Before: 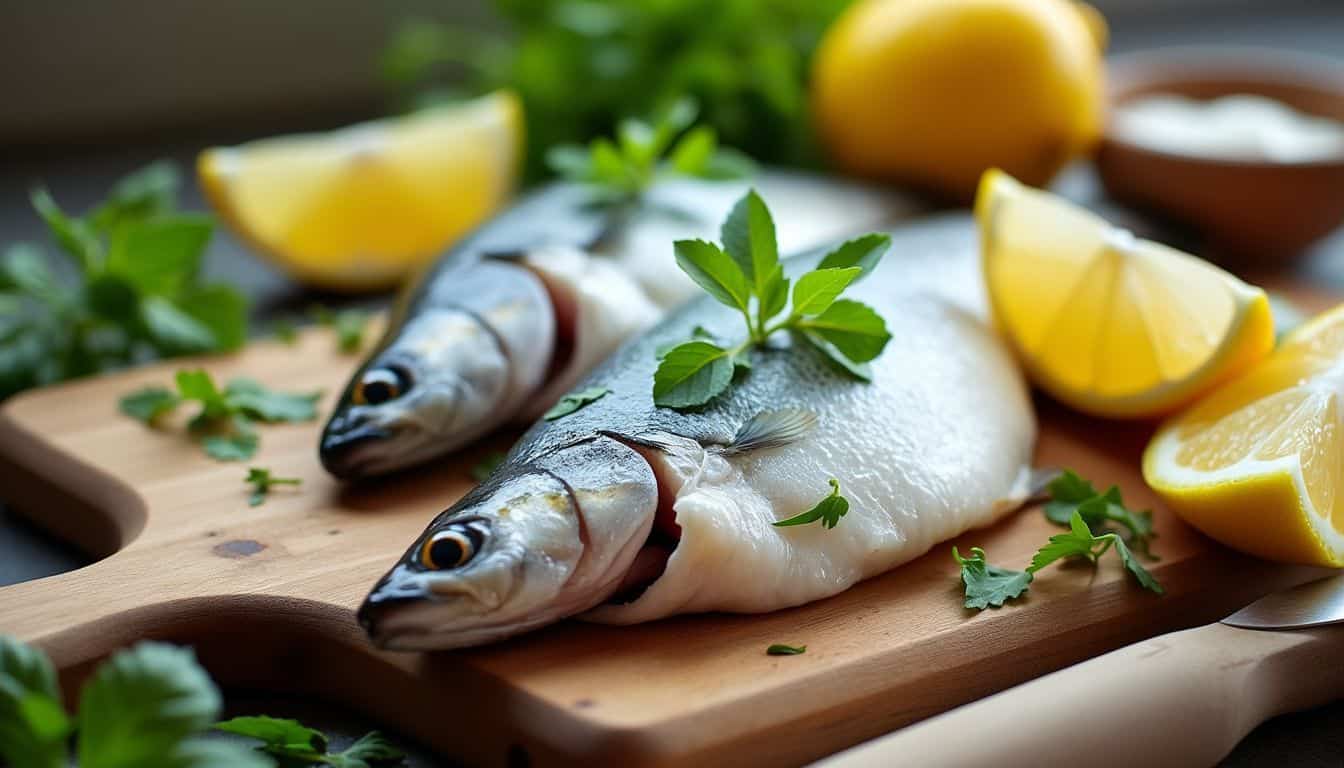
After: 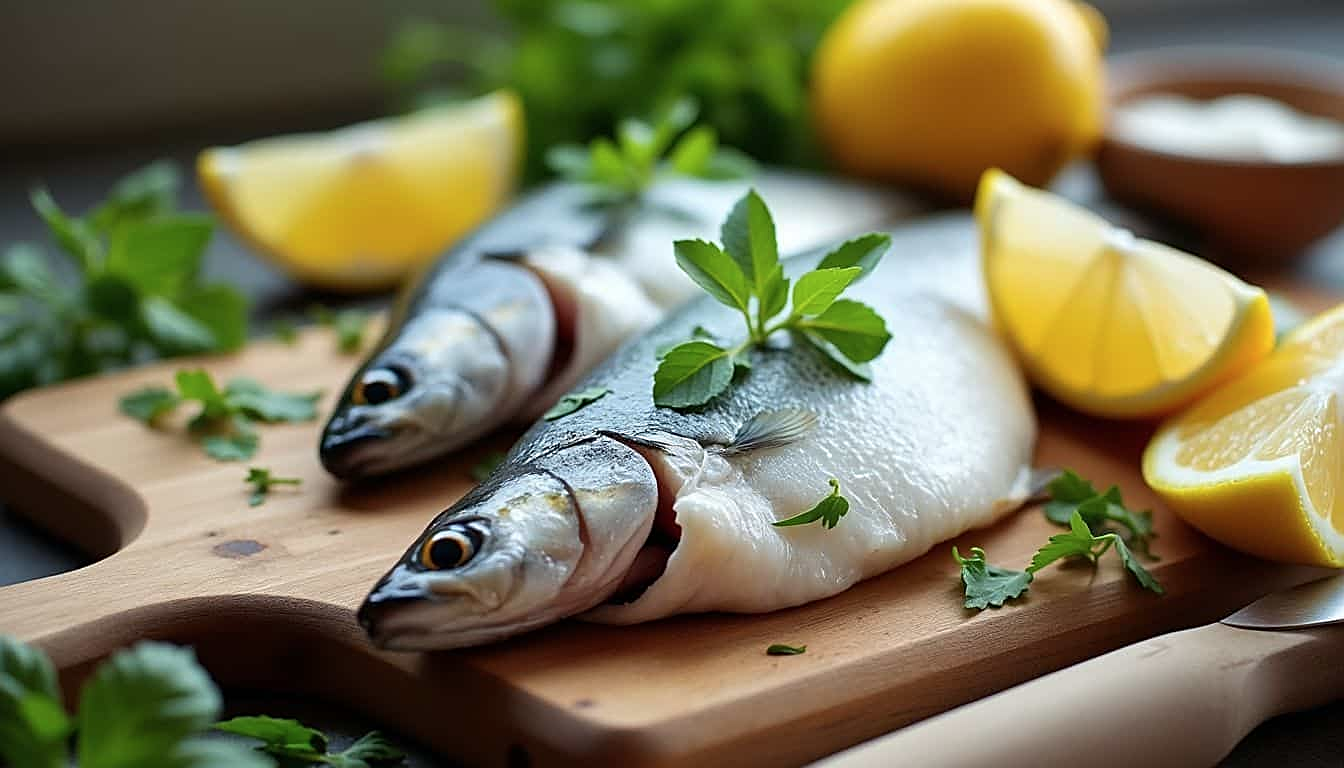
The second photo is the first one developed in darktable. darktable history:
sharpen: on, module defaults
contrast brightness saturation: contrast 0.009, saturation -0.061
